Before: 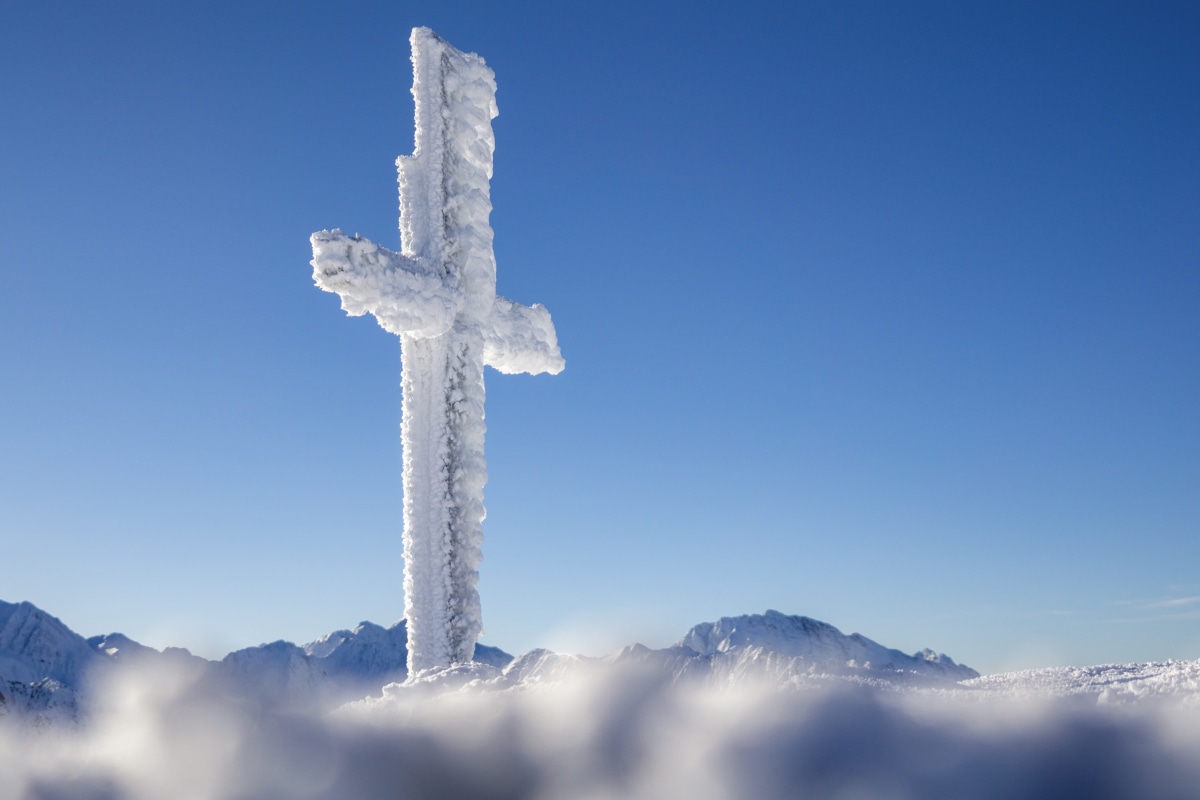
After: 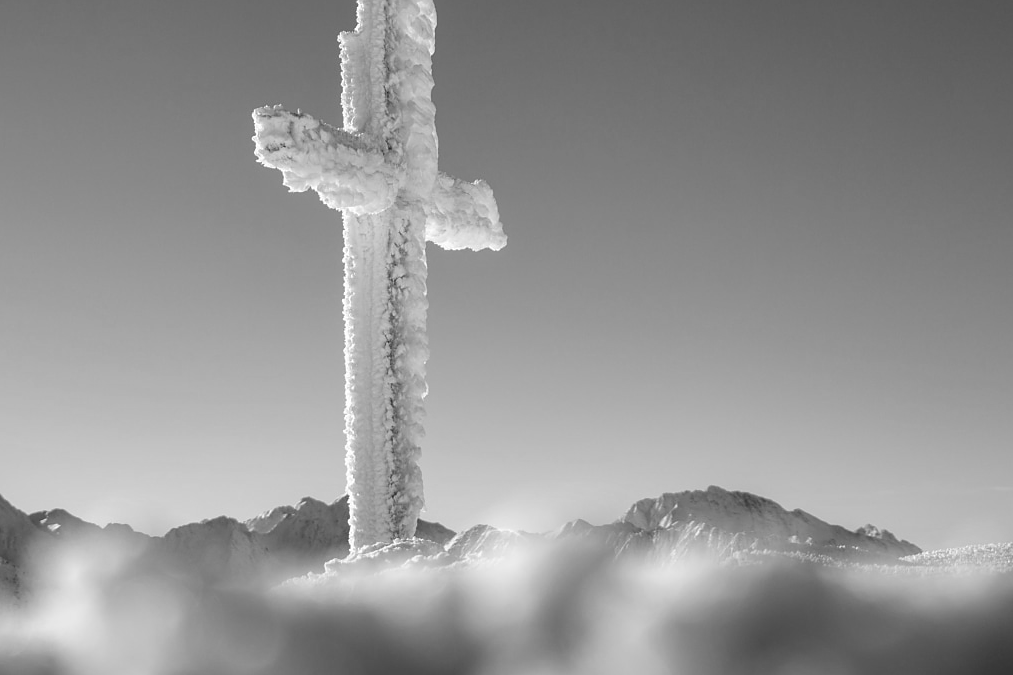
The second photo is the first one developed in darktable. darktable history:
sharpen: radius 0.969, amount 0.604
crop and rotate: left 4.842%, top 15.51%, right 10.668%
monochrome: on, module defaults
exposure: compensate highlight preservation false
